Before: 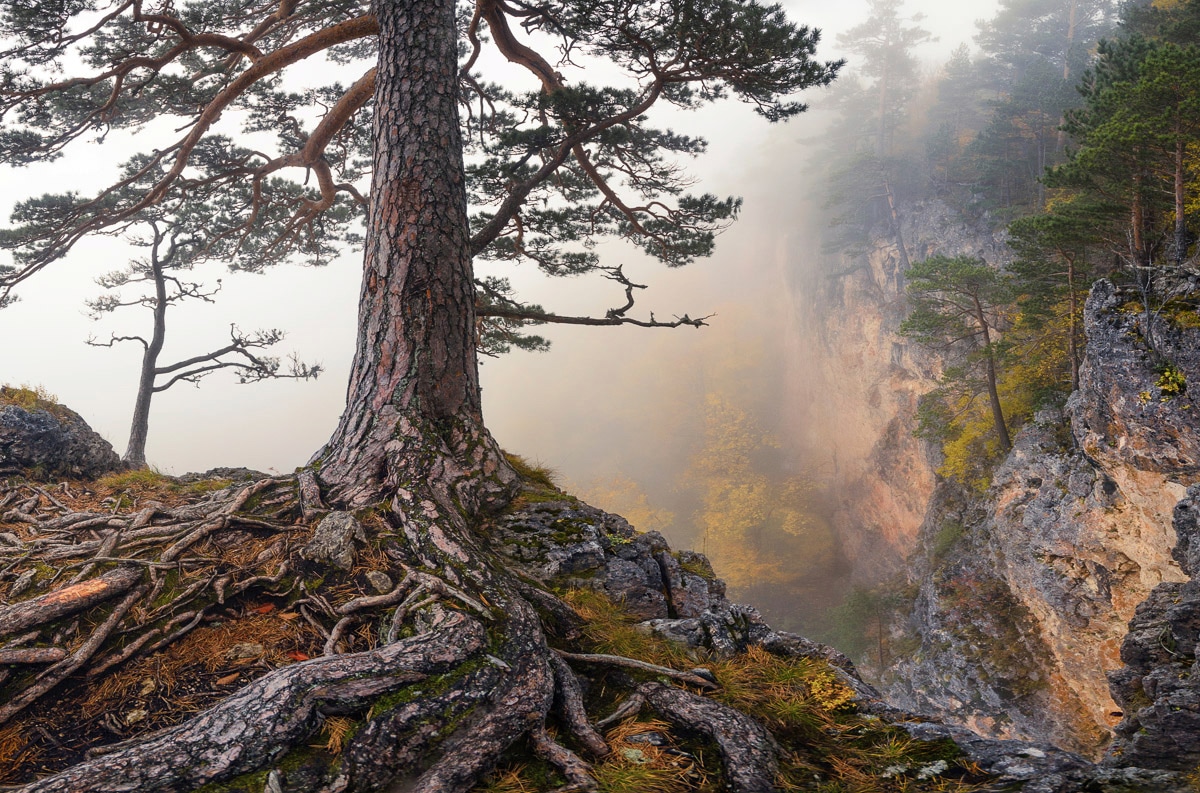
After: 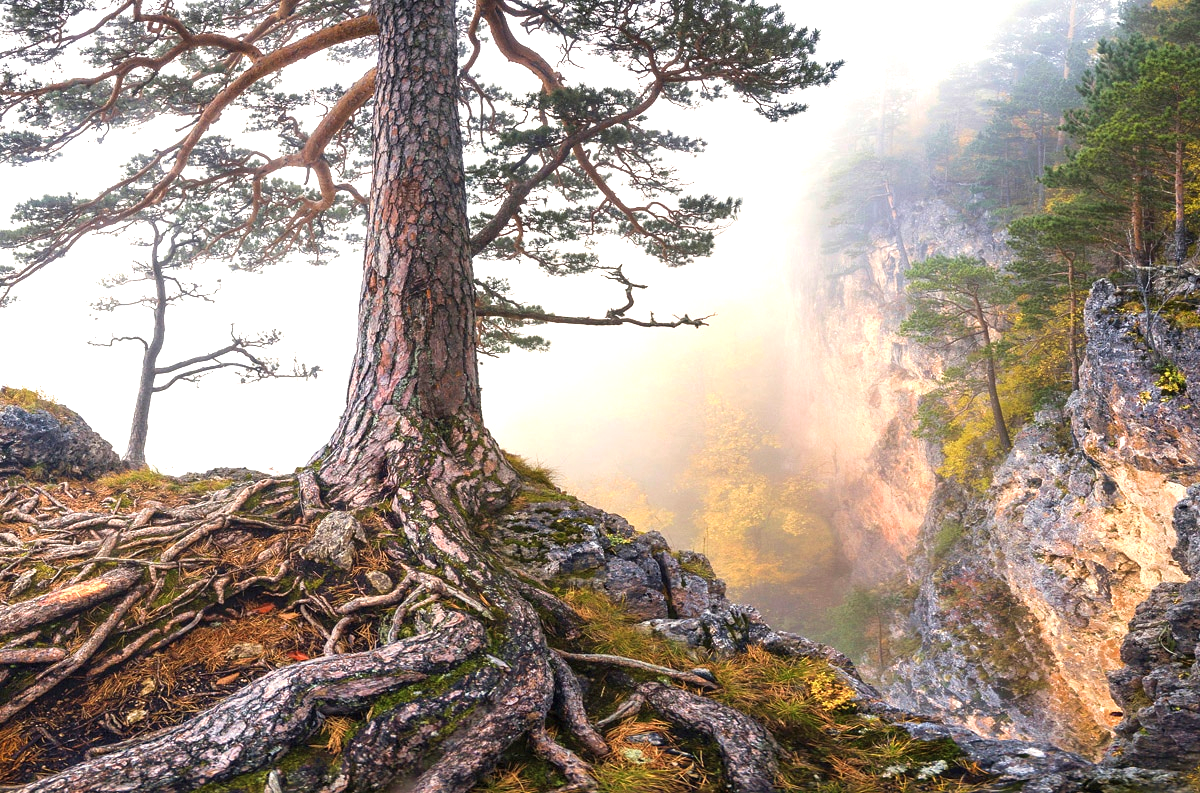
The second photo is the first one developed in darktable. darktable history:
exposure: black level correction 0, exposure 1.095 EV, compensate exposure bias true, compensate highlight preservation false
velvia: on, module defaults
